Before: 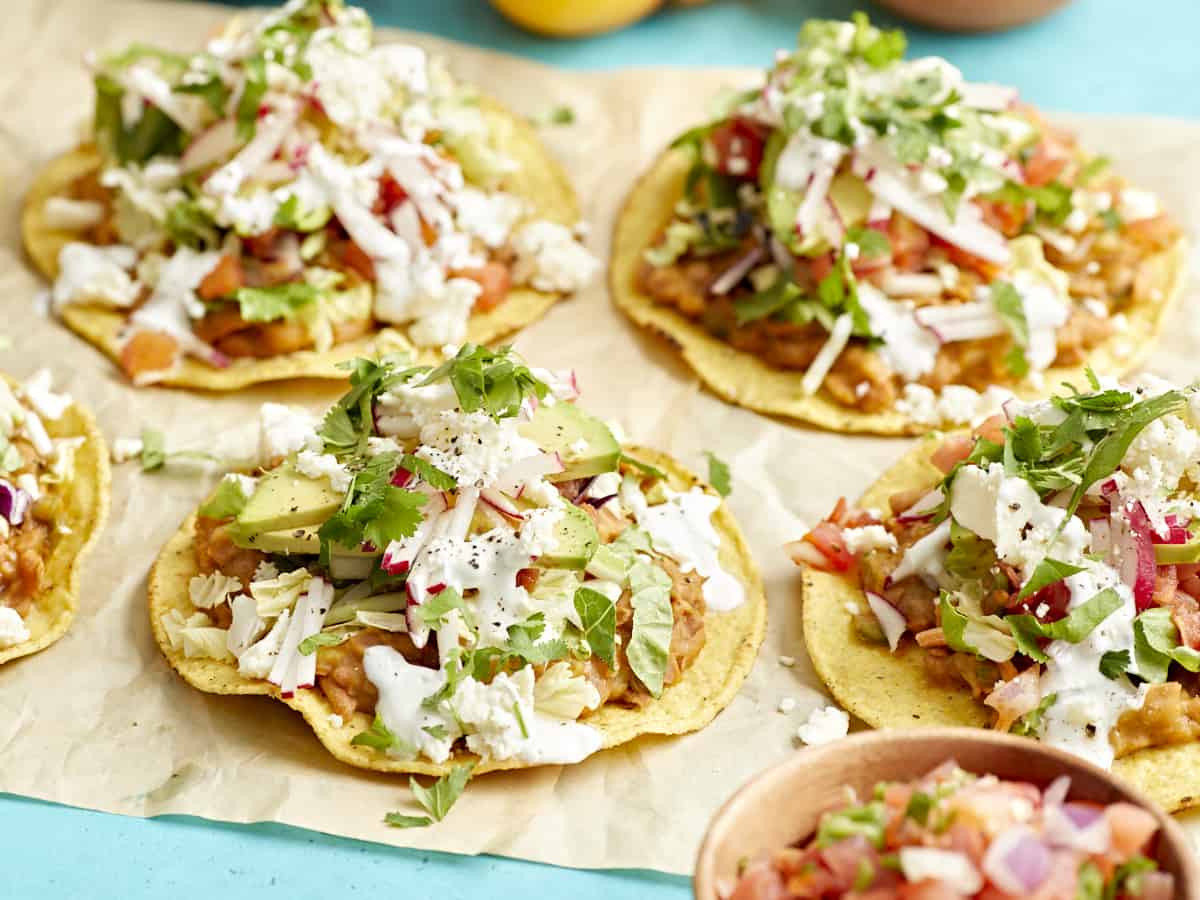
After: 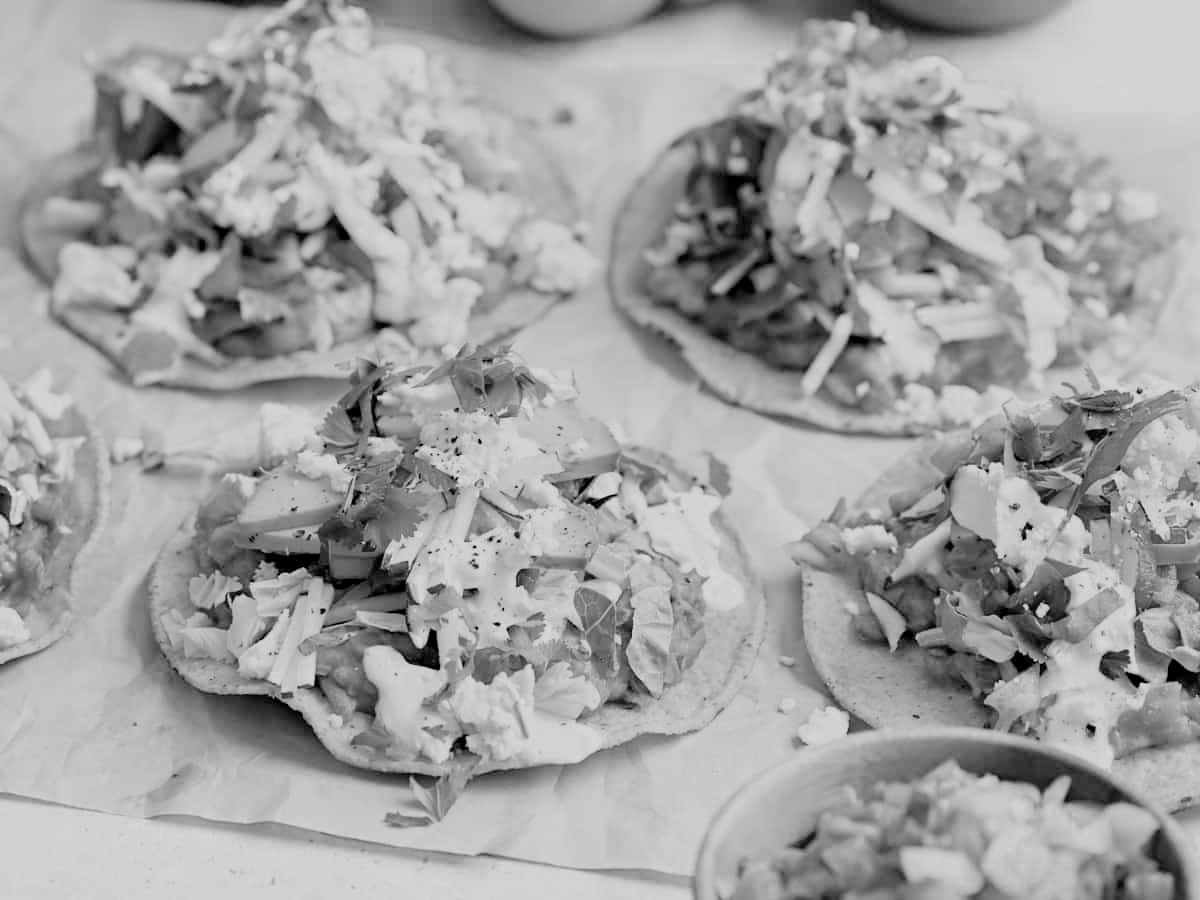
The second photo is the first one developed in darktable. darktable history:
color zones: curves: ch0 [(0, 0.613) (0.01, 0.613) (0.245, 0.448) (0.498, 0.529) (0.642, 0.665) (0.879, 0.777) (0.99, 0.613)]; ch1 [(0, 0) (0.143, 0) (0.286, 0) (0.429, 0) (0.571, 0) (0.714, 0) (0.857, 0)]
color balance rgb: power › hue 61.47°, global offset › luminance -0.336%, global offset › chroma 0.115%, global offset › hue 165.84°, perceptual saturation grading › global saturation 20%, perceptual saturation grading › highlights -25.611%, perceptual saturation grading › shadows 49.541%
filmic rgb: black relative exposure -7.65 EV, white relative exposure 4.56 EV, hardness 3.61
